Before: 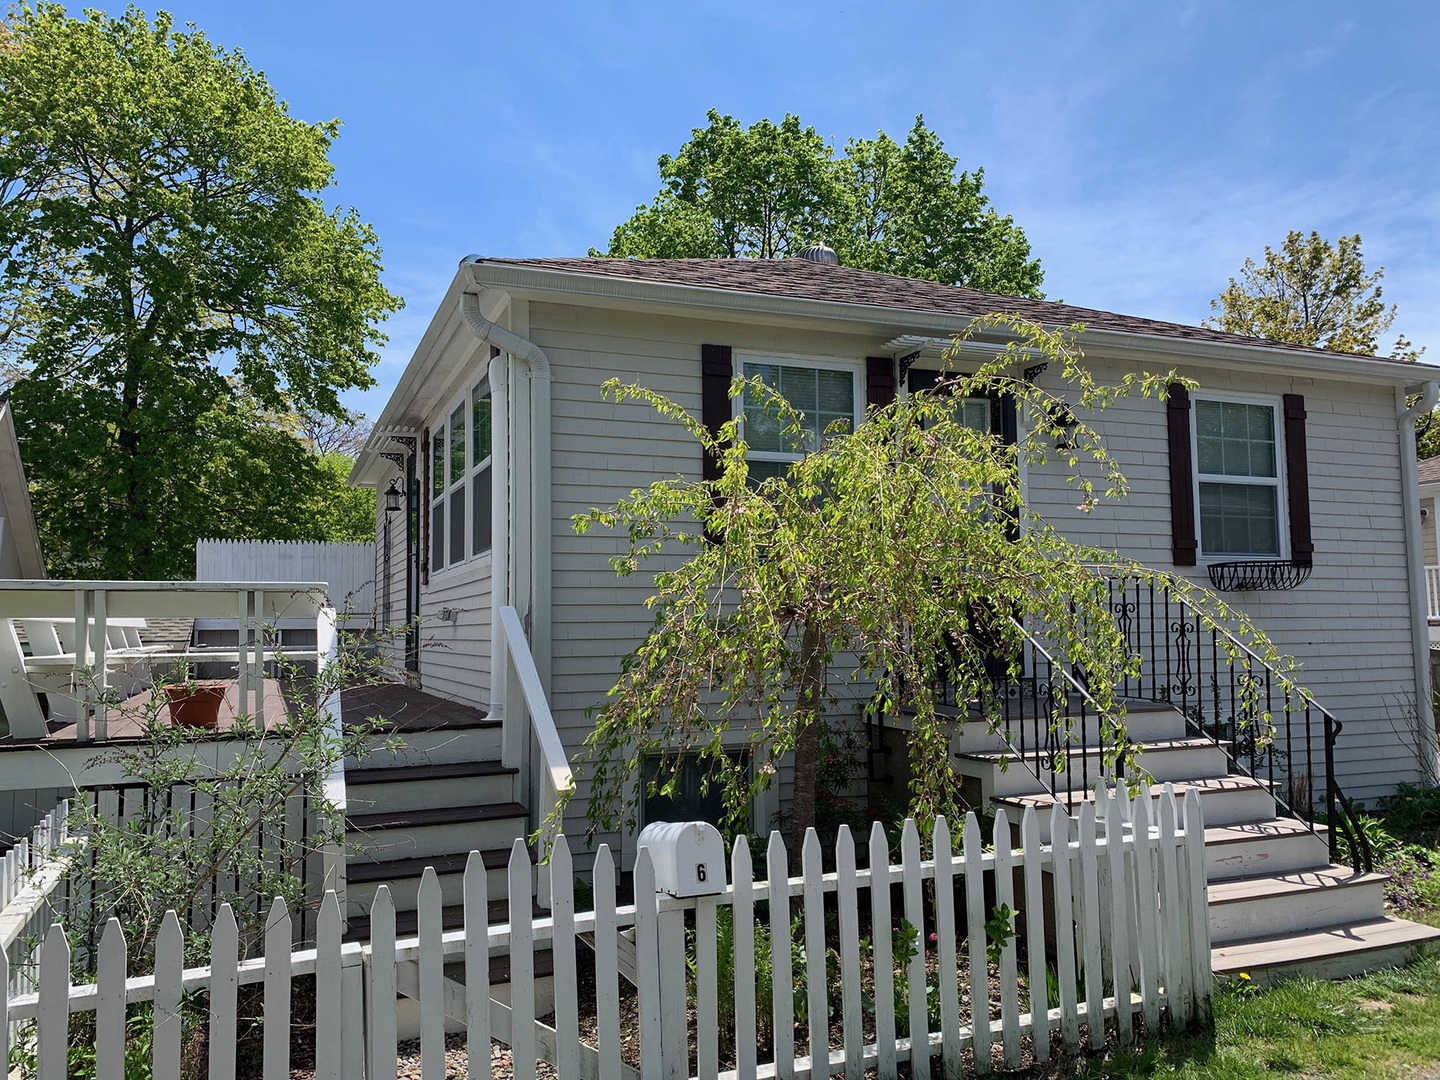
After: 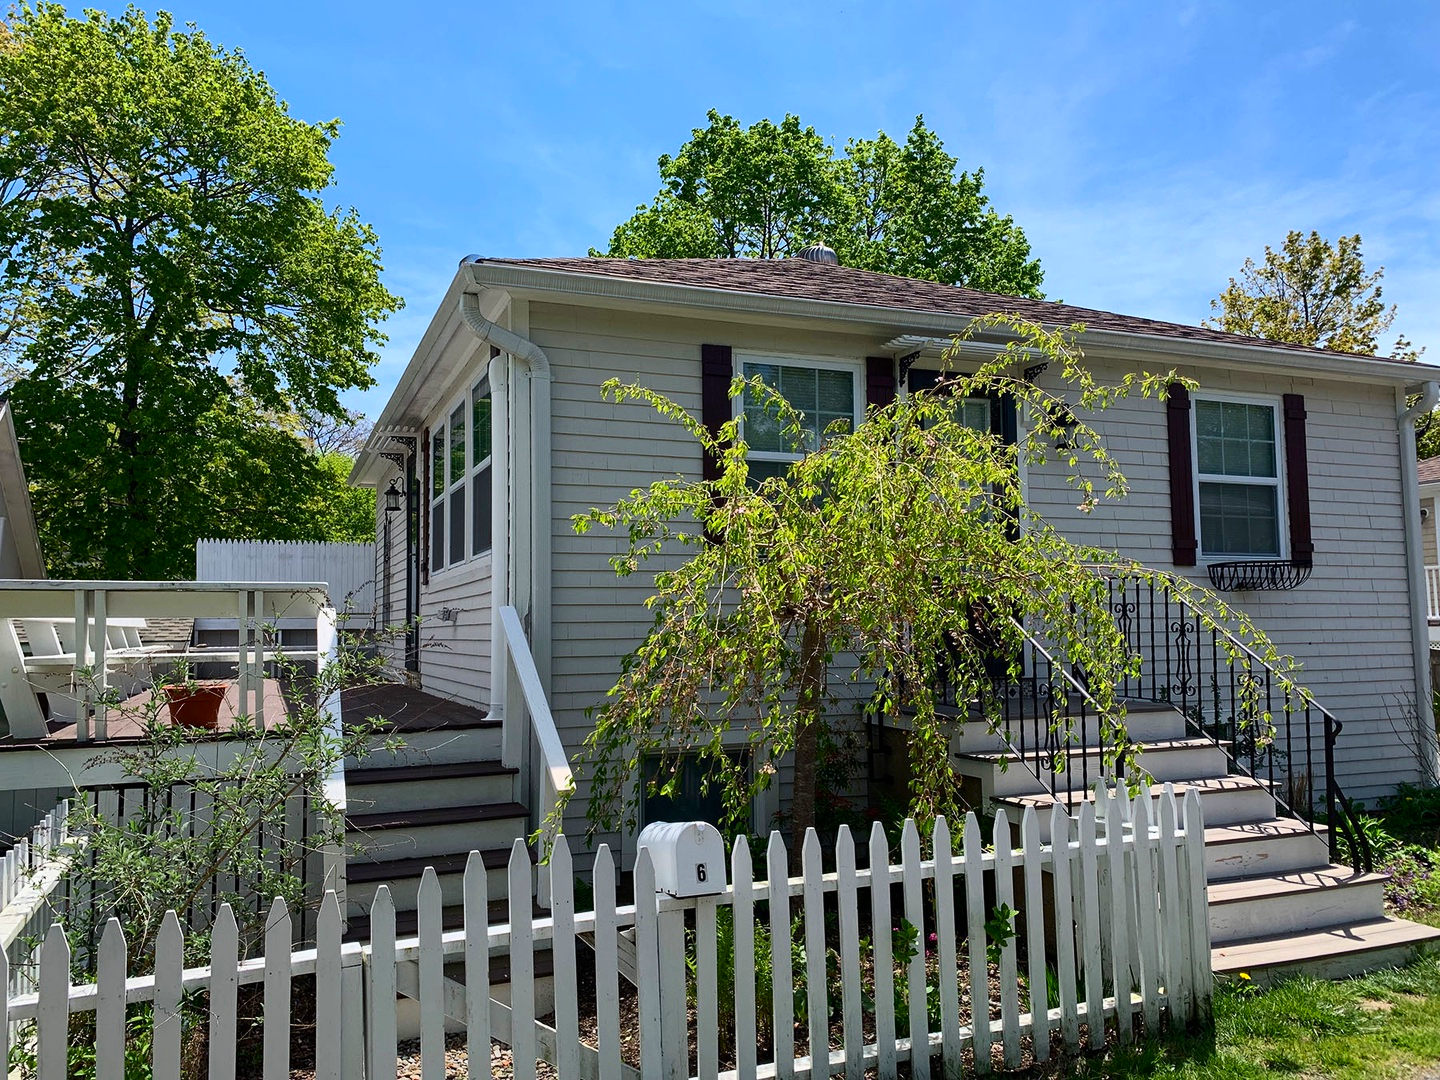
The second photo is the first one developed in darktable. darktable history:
contrast brightness saturation: contrast 0.175, saturation 0.306
